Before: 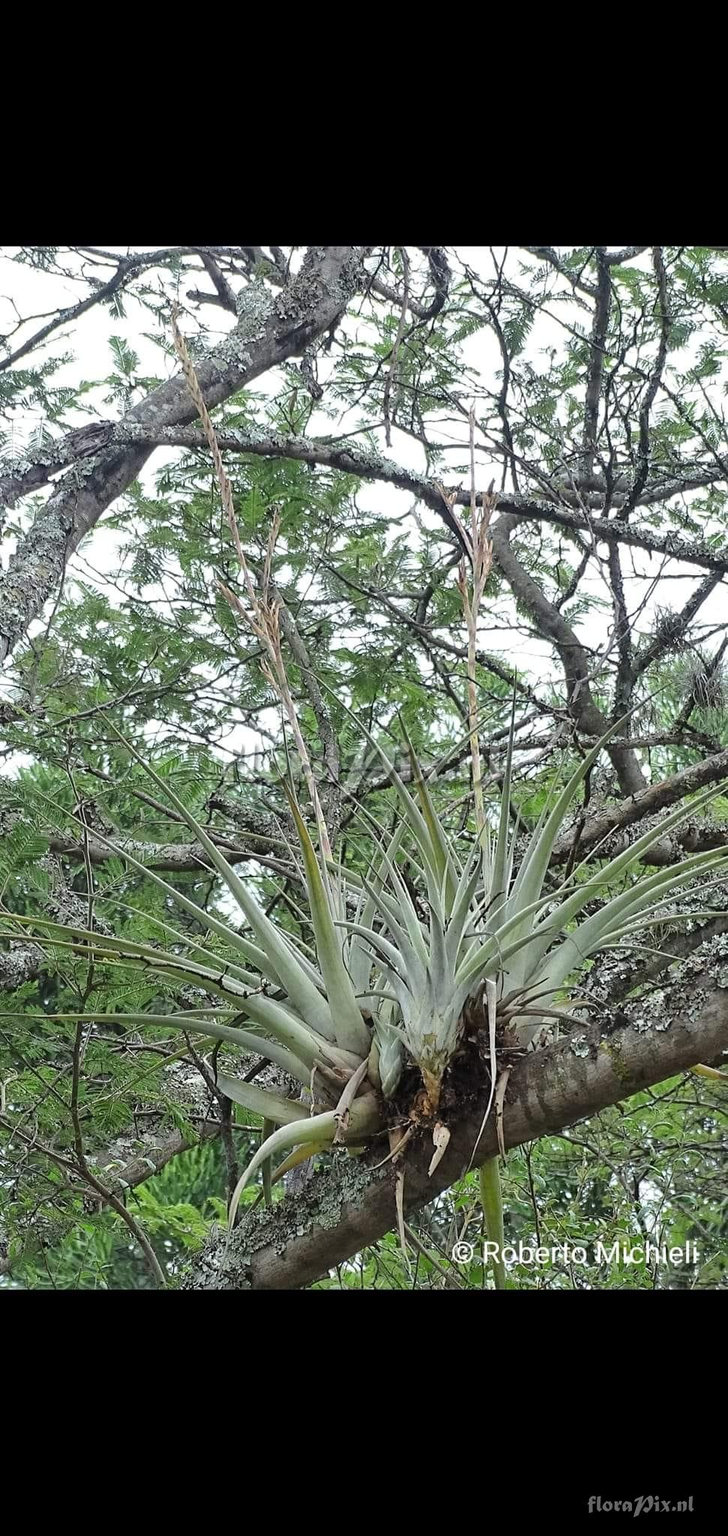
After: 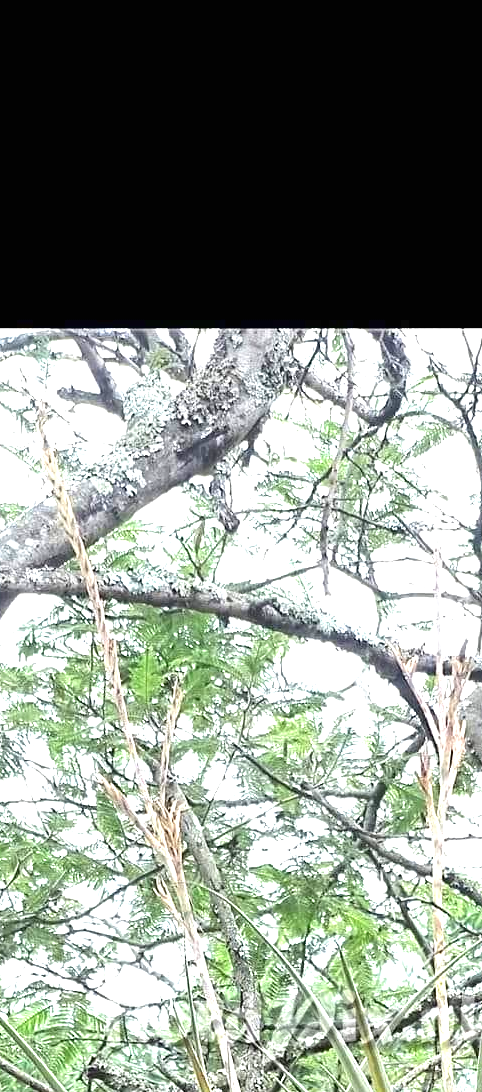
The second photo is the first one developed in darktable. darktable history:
crop: left 19.759%, right 30.522%, bottom 46.645%
exposure: black level correction 0, exposure 1.473 EV, compensate highlight preservation false
